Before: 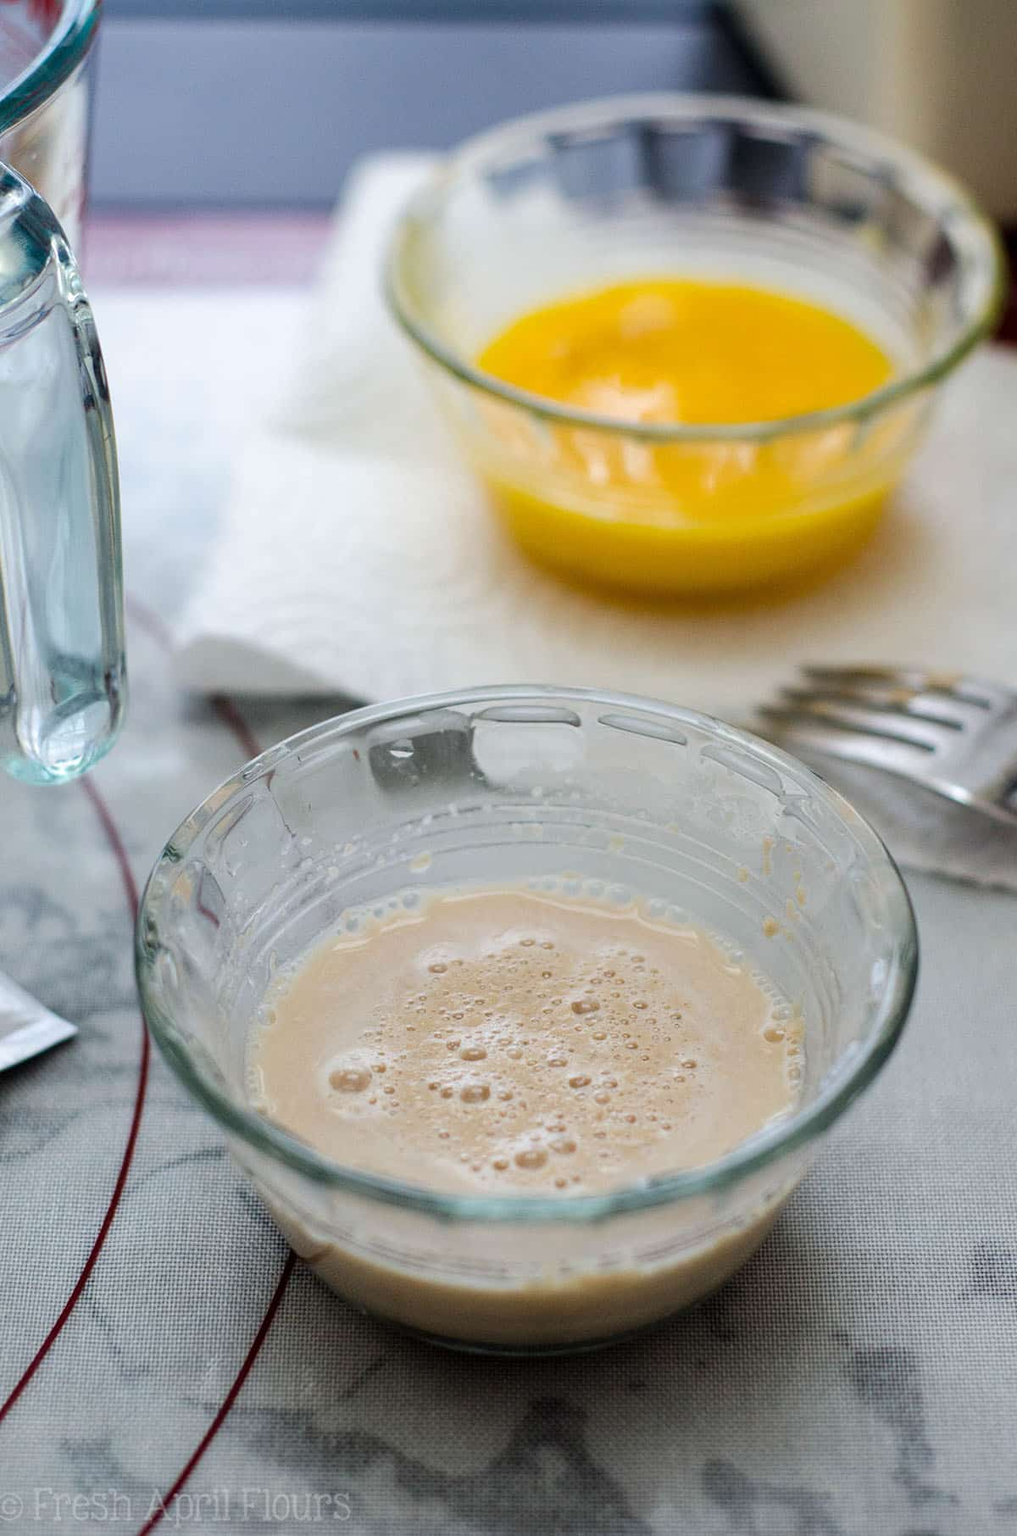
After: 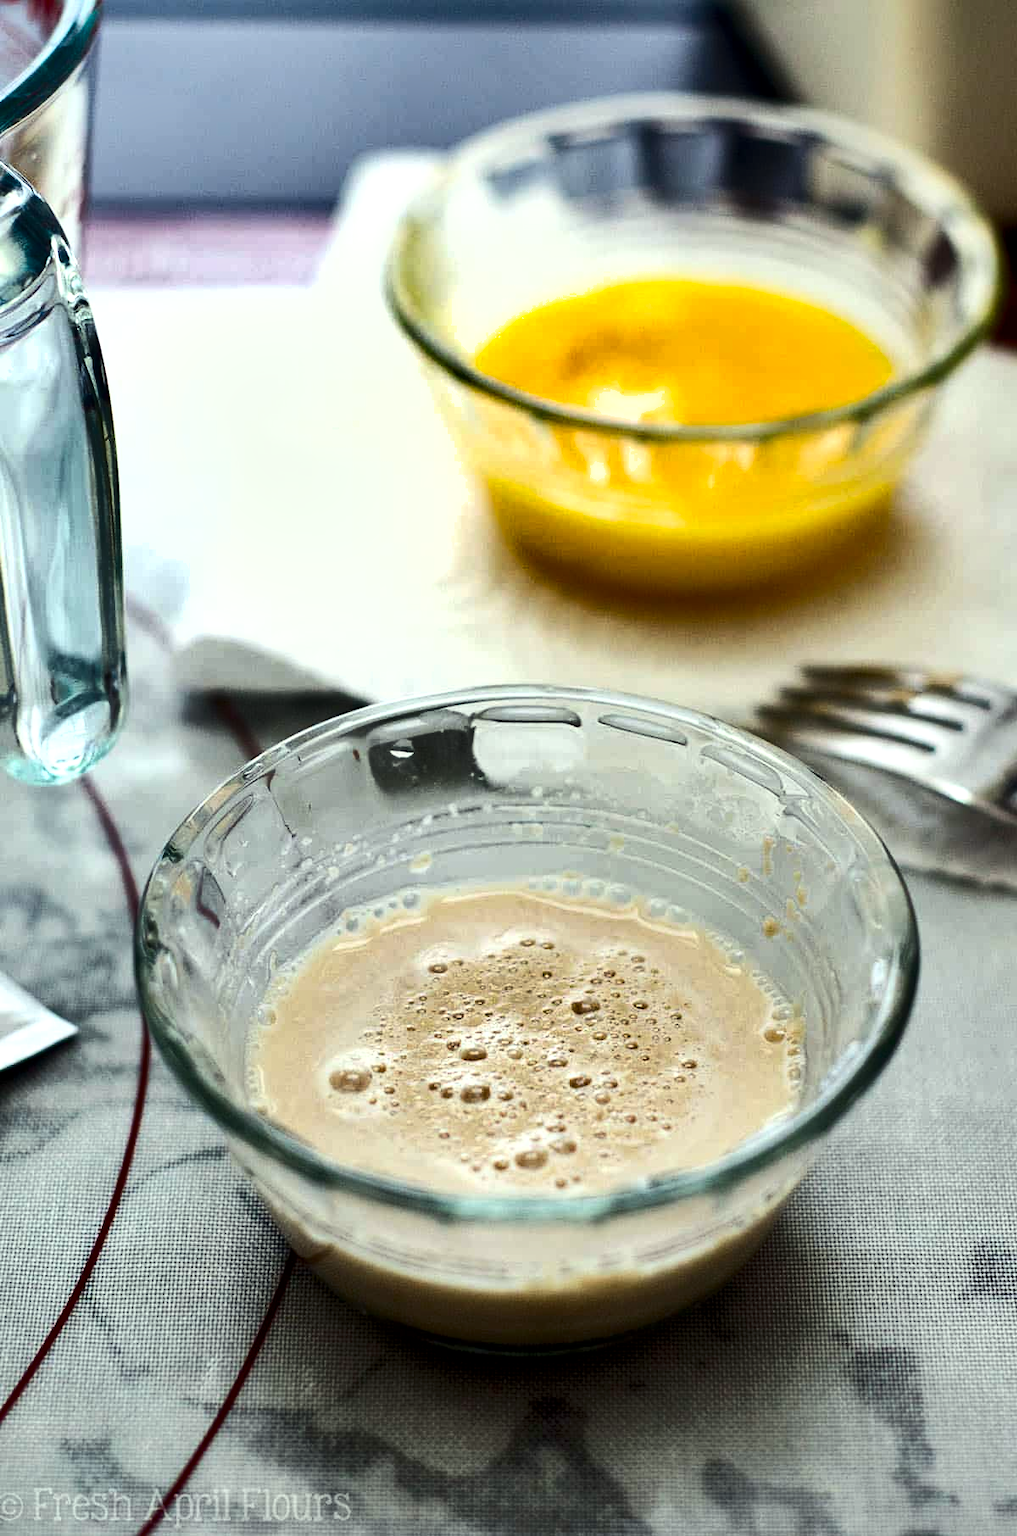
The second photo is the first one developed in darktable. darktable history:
color correction: highlights a* -4.42, highlights b* 6.89
shadows and highlights: shadows 74.77, highlights -60.88, soften with gaussian
tone curve: curves: ch0 [(0, 0) (0.003, 0) (0.011, 0) (0.025, 0) (0.044, 0.006) (0.069, 0.024) (0.1, 0.038) (0.136, 0.052) (0.177, 0.08) (0.224, 0.112) (0.277, 0.145) (0.335, 0.206) (0.399, 0.284) (0.468, 0.372) (0.543, 0.477) (0.623, 0.593) (0.709, 0.717) (0.801, 0.815) (0.898, 0.92) (1, 1)], color space Lab, independent channels, preserve colors none
tone equalizer: -8 EV -0.752 EV, -7 EV -0.701 EV, -6 EV -0.598 EV, -5 EV -0.402 EV, -3 EV 0.374 EV, -2 EV 0.6 EV, -1 EV 0.674 EV, +0 EV 0.776 EV, edges refinement/feathering 500, mask exposure compensation -1.57 EV, preserve details guided filter
